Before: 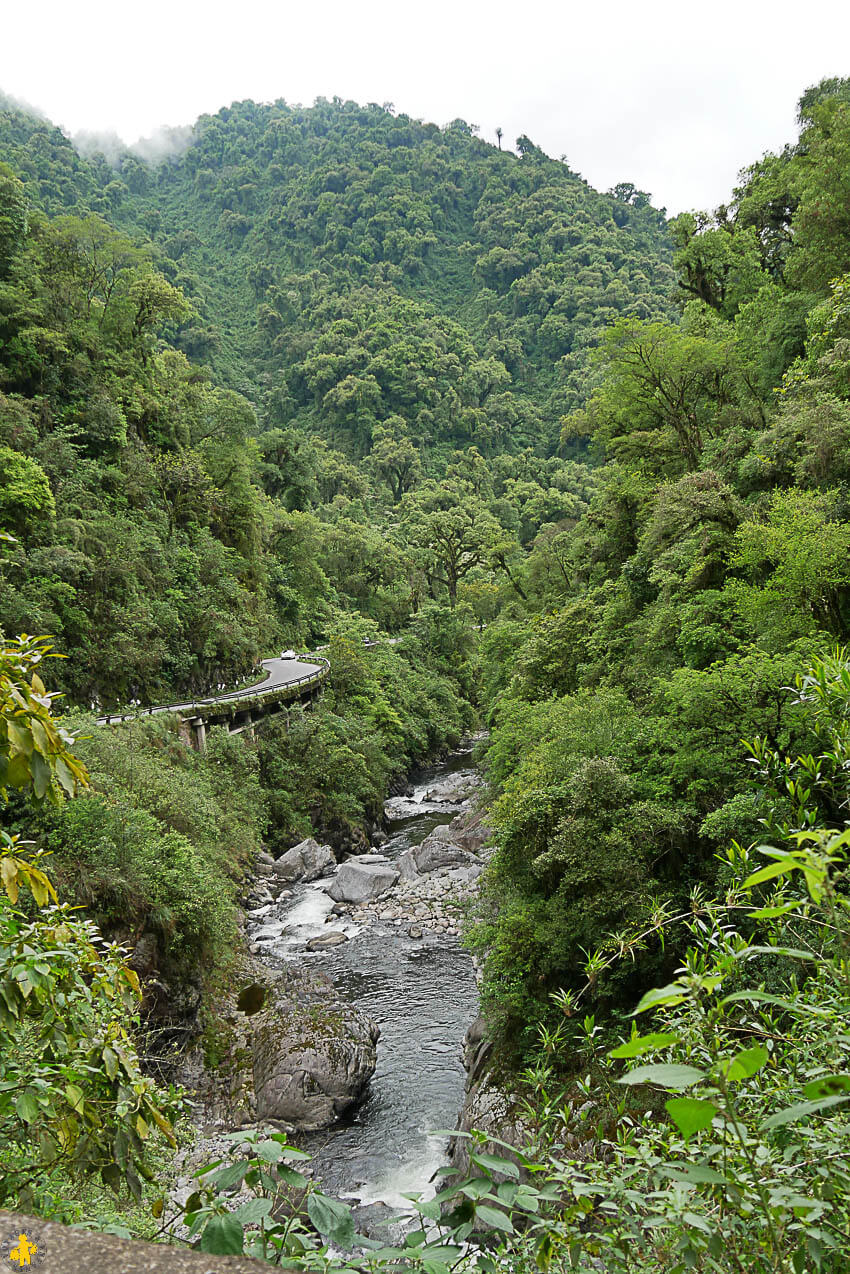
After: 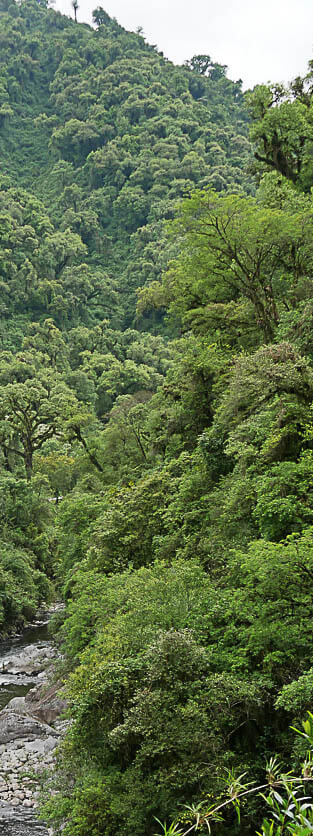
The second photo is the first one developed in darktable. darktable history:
contrast brightness saturation: contrast 0.01, saturation -0.05
crop and rotate: left 49.936%, top 10.094%, right 13.136%, bottom 24.256%
